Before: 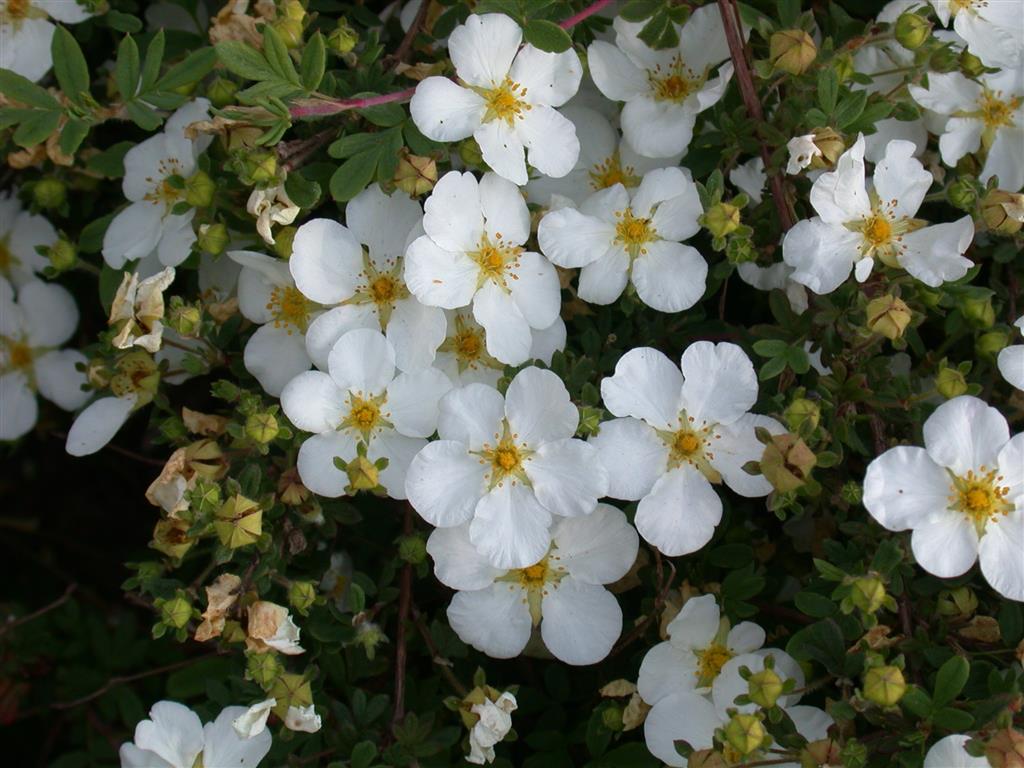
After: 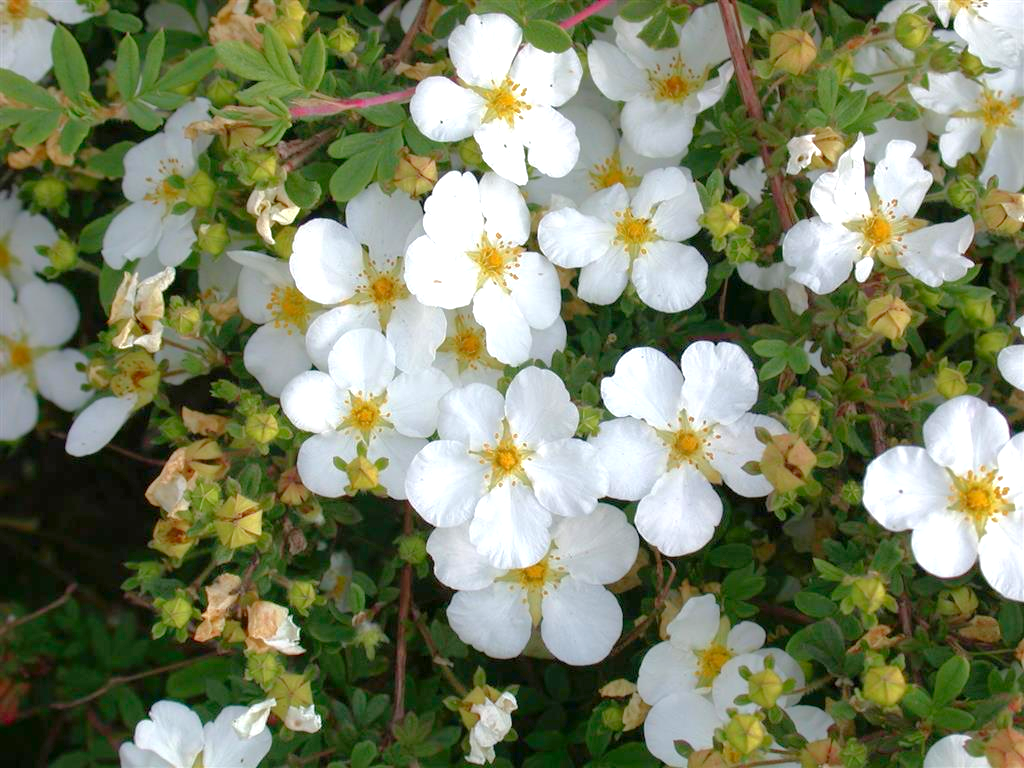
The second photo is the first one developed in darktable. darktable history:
tone curve: curves: ch0 [(0, 0) (0.004, 0.008) (0.077, 0.156) (0.169, 0.29) (0.774, 0.774) (1, 1)], color space Lab, linked channels, preserve colors none
exposure: exposure 0.724 EV, compensate exposure bias true, compensate highlight preservation false
